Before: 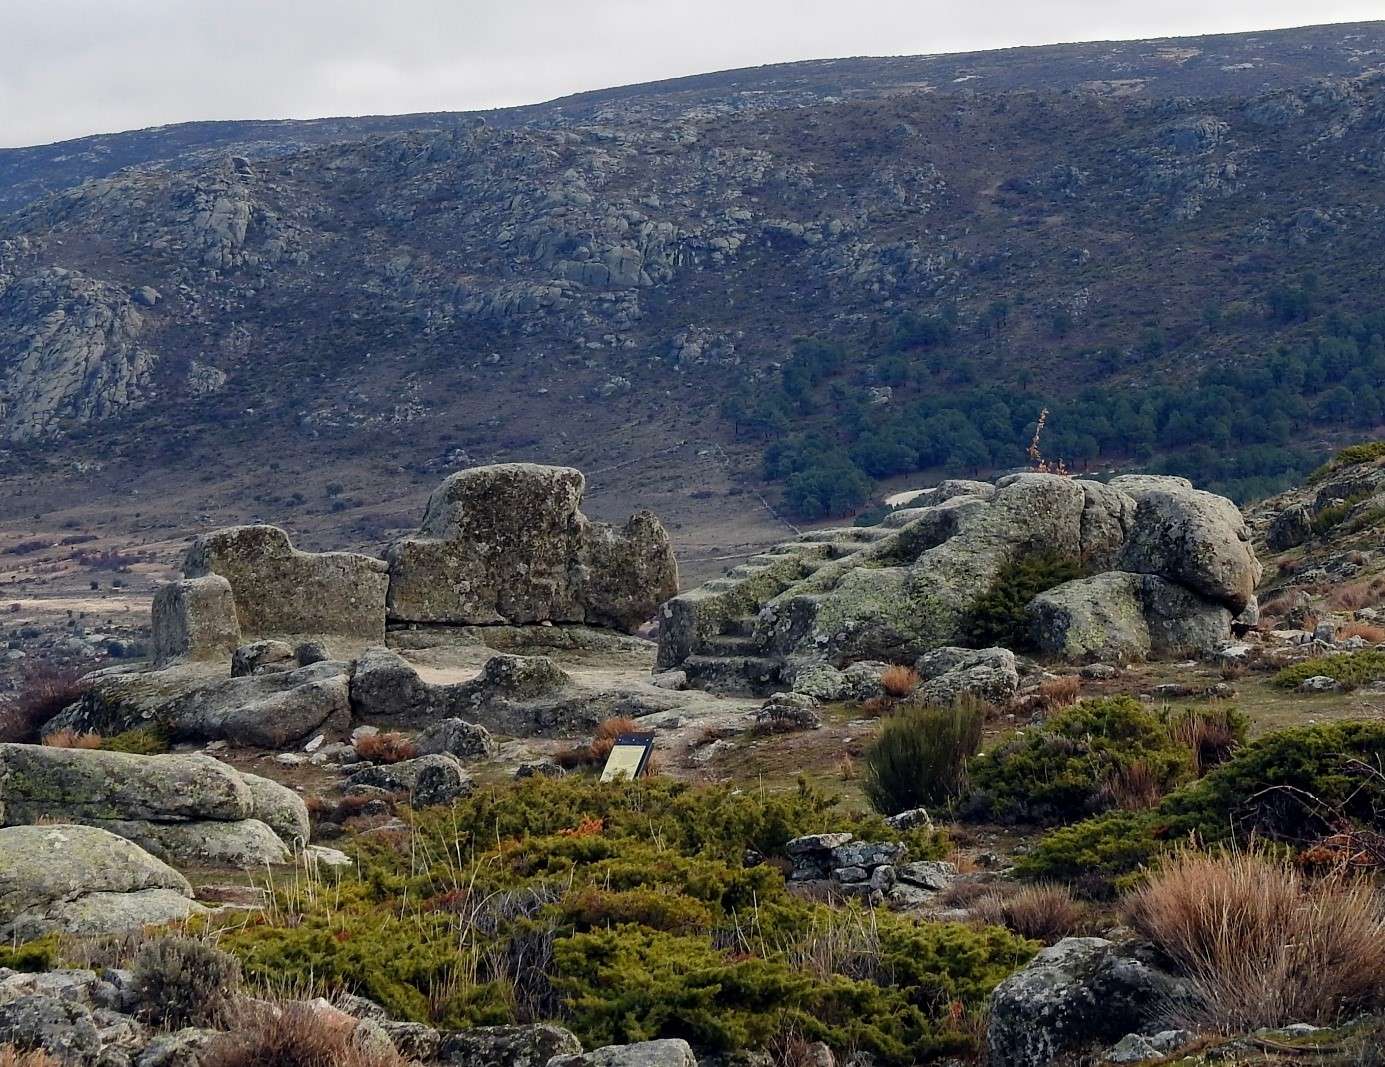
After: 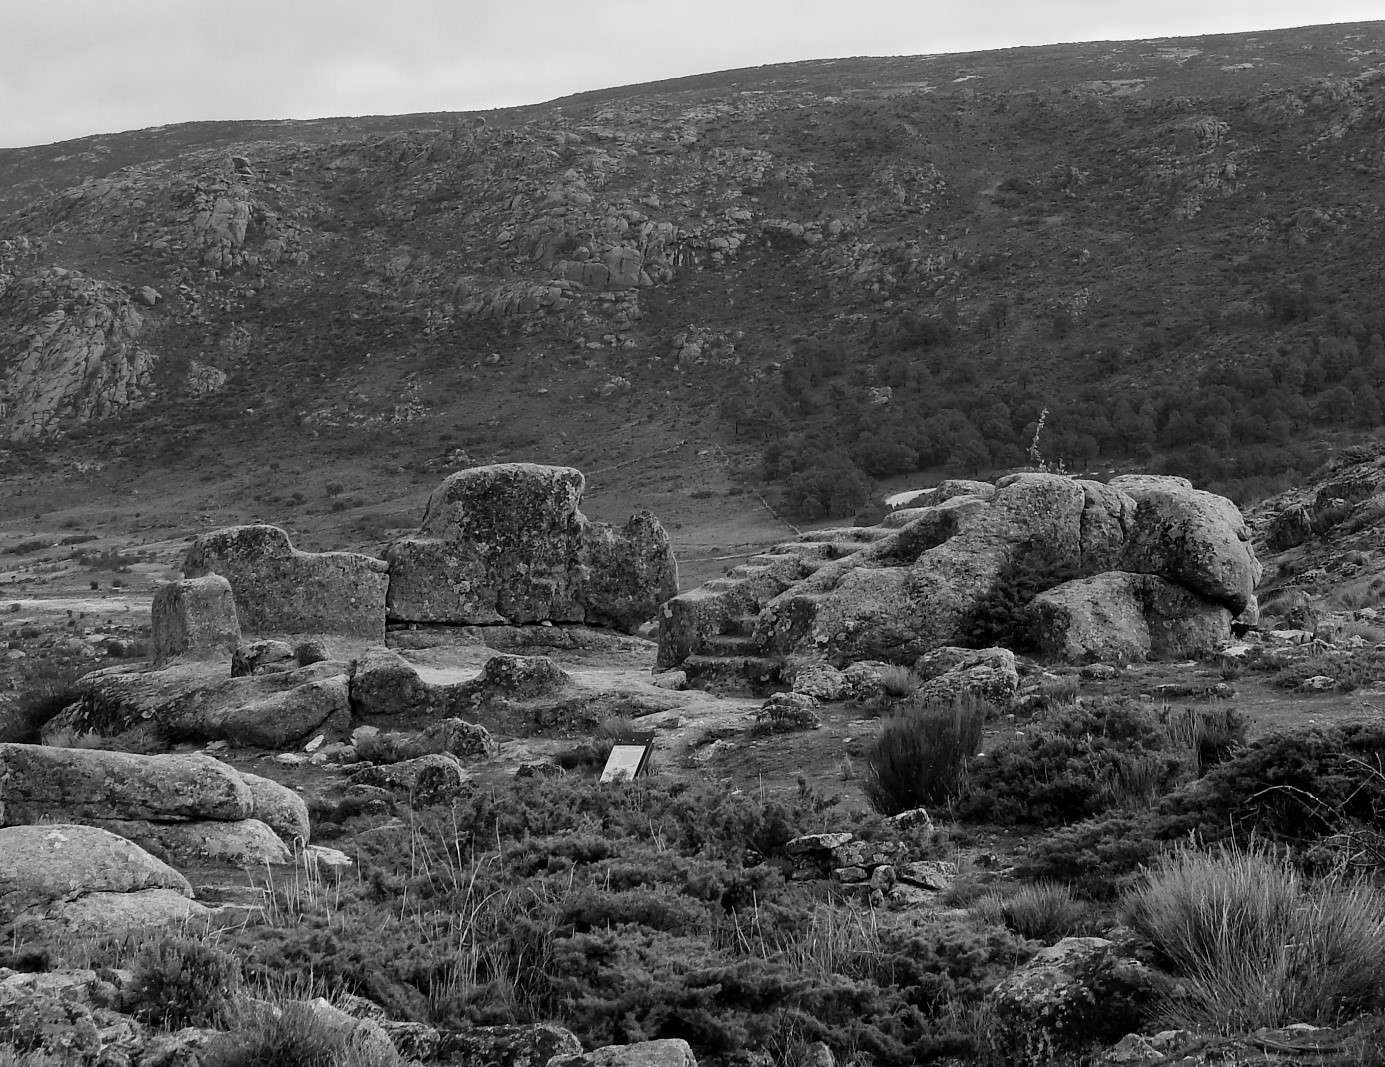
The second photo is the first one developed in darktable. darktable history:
color correction: highlights a* -1.43, highlights b* 10.12, shadows a* 0.395, shadows b* 19.35
monochrome: a 32, b 64, size 2.3
